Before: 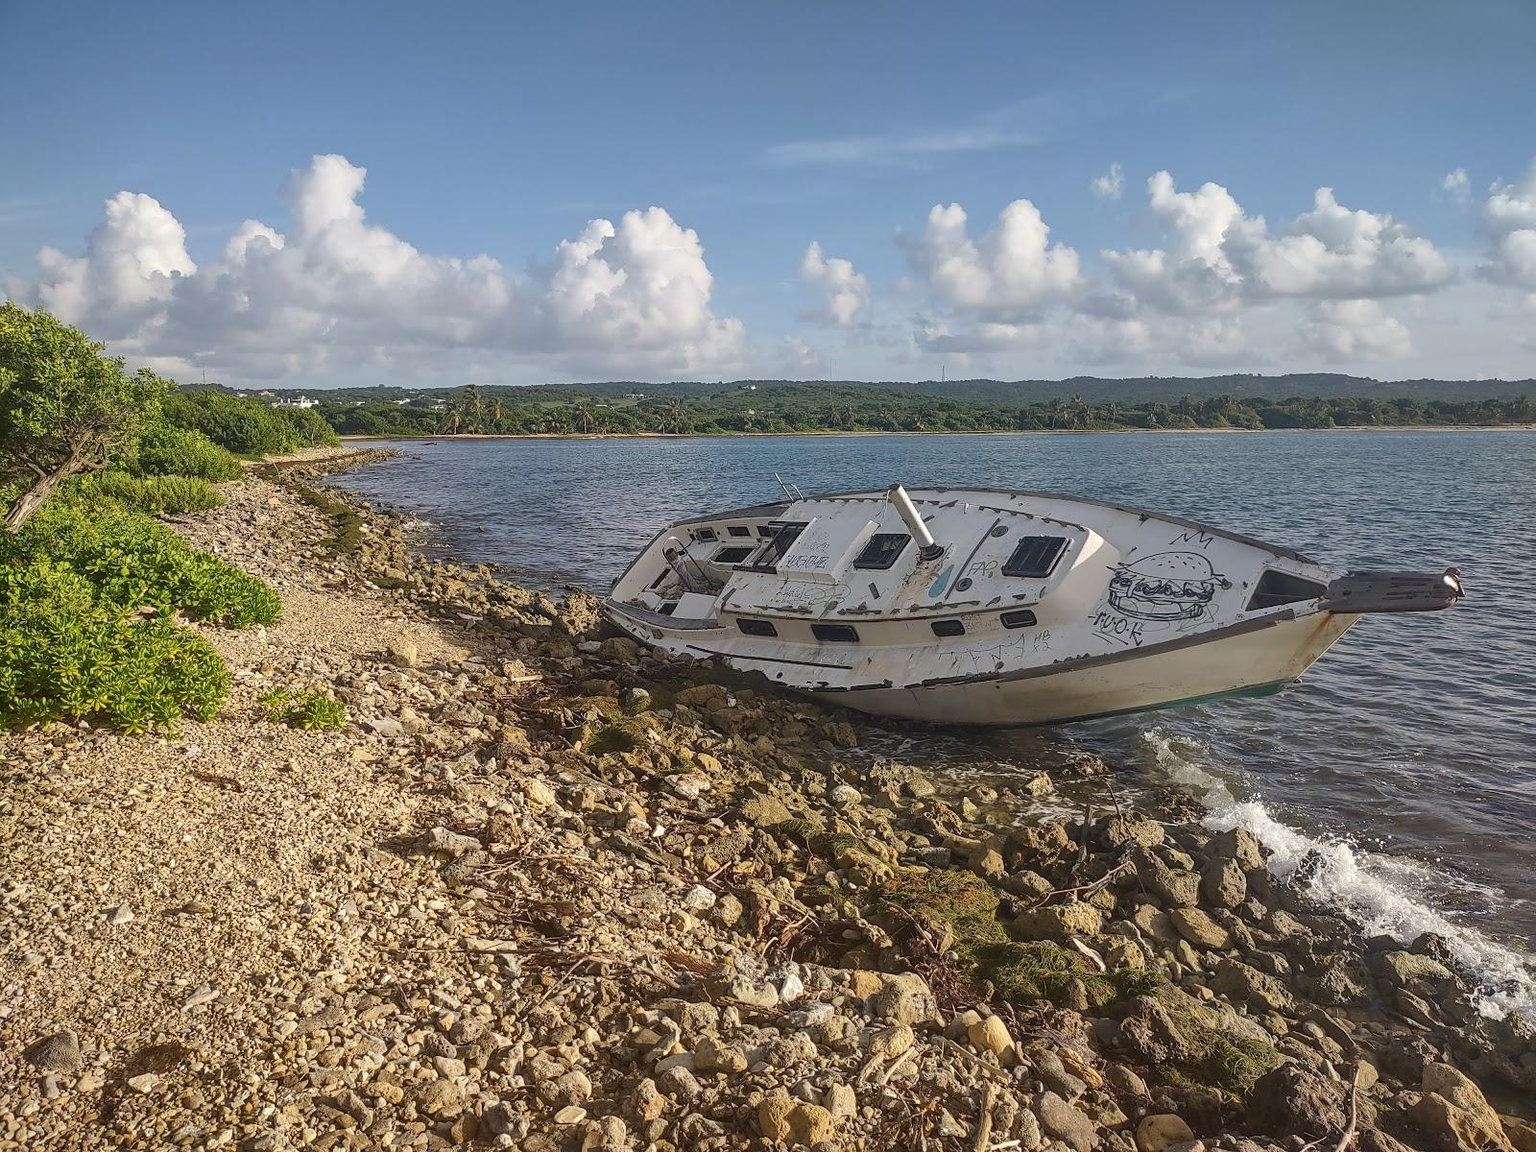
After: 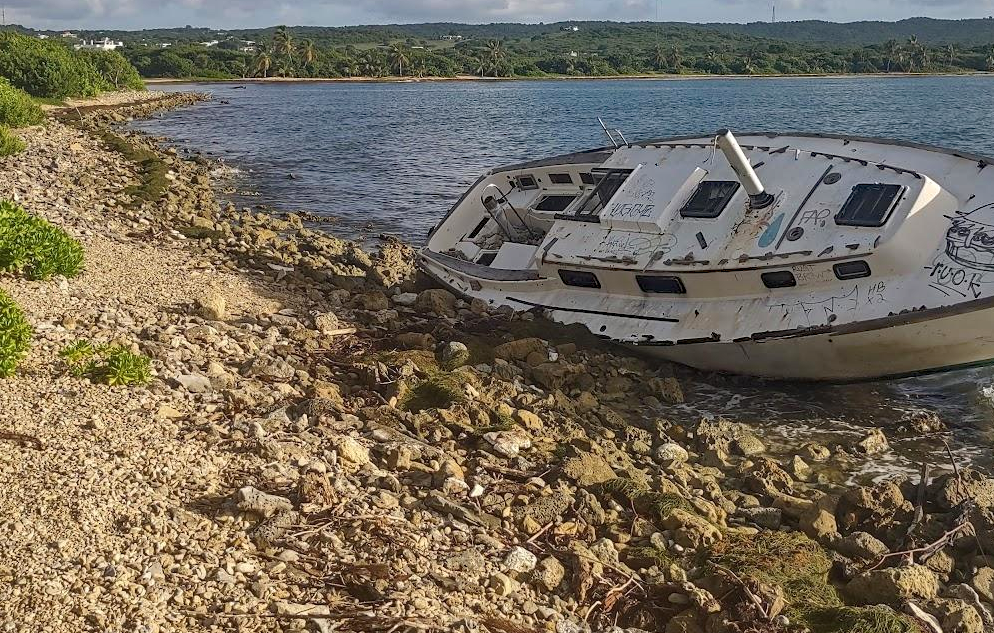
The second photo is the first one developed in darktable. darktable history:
crop: left 13.088%, top 31.272%, right 24.768%, bottom 15.944%
haze removal: strength 0.299, distance 0.248, adaptive false
